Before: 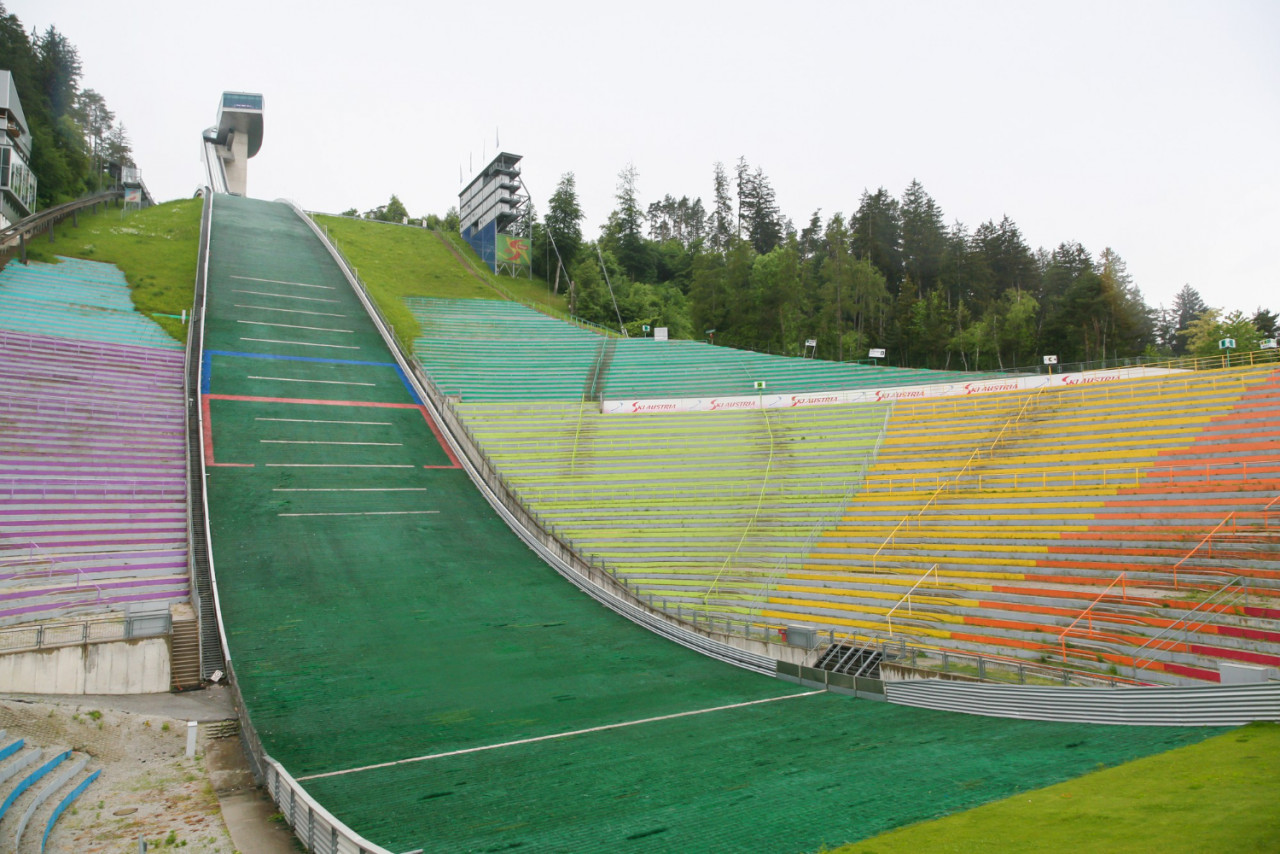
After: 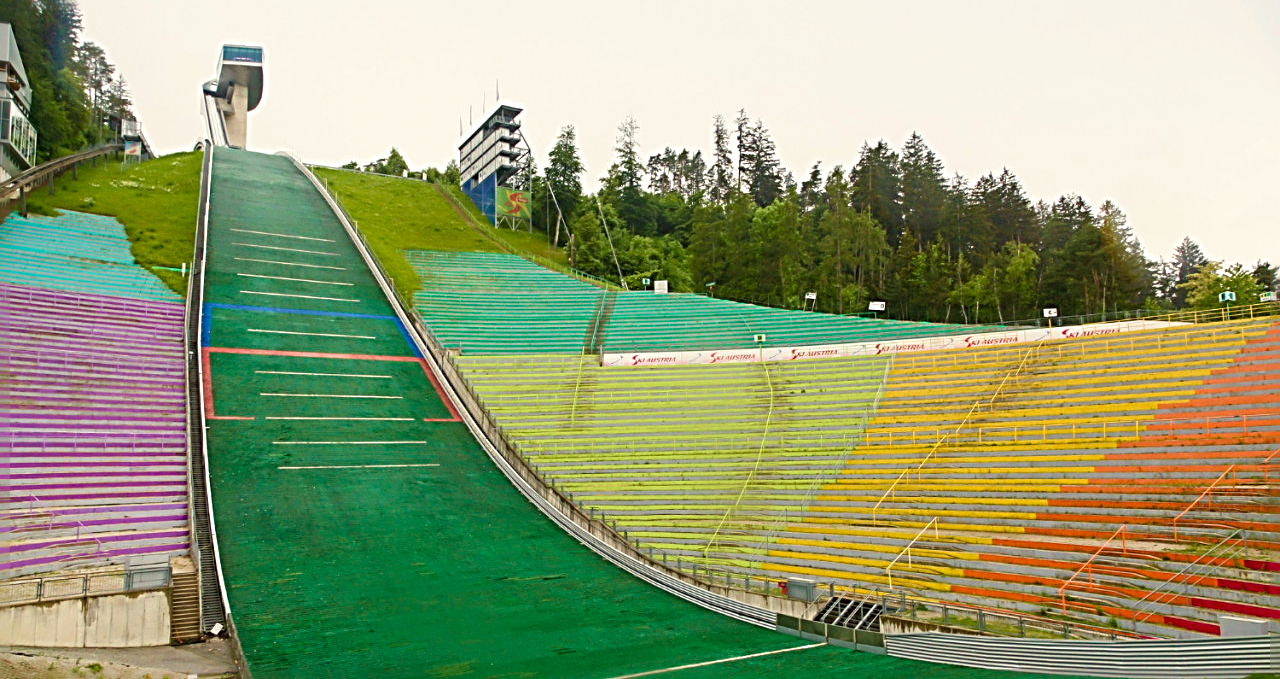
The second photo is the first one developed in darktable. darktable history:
color balance rgb: power › hue 310.05°, highlights gain › chroma 1.05%, highlights gain › hue 71.39°, linear chroma grading › global chroma 8.852%, perceptual saturation grading › global saturation 20%, perceptual saturation grading › highlights -25.18%, perceptual saturation grading › shadows 25.5%
color correction: highlights a* -0.987, highlights b* 4.57, shadows a* 3.57
sharpen: radius 3.714, amount 0.936
crop and rotate: top 5.667%, bottom 14.787%
velvia: strength 44.57%
